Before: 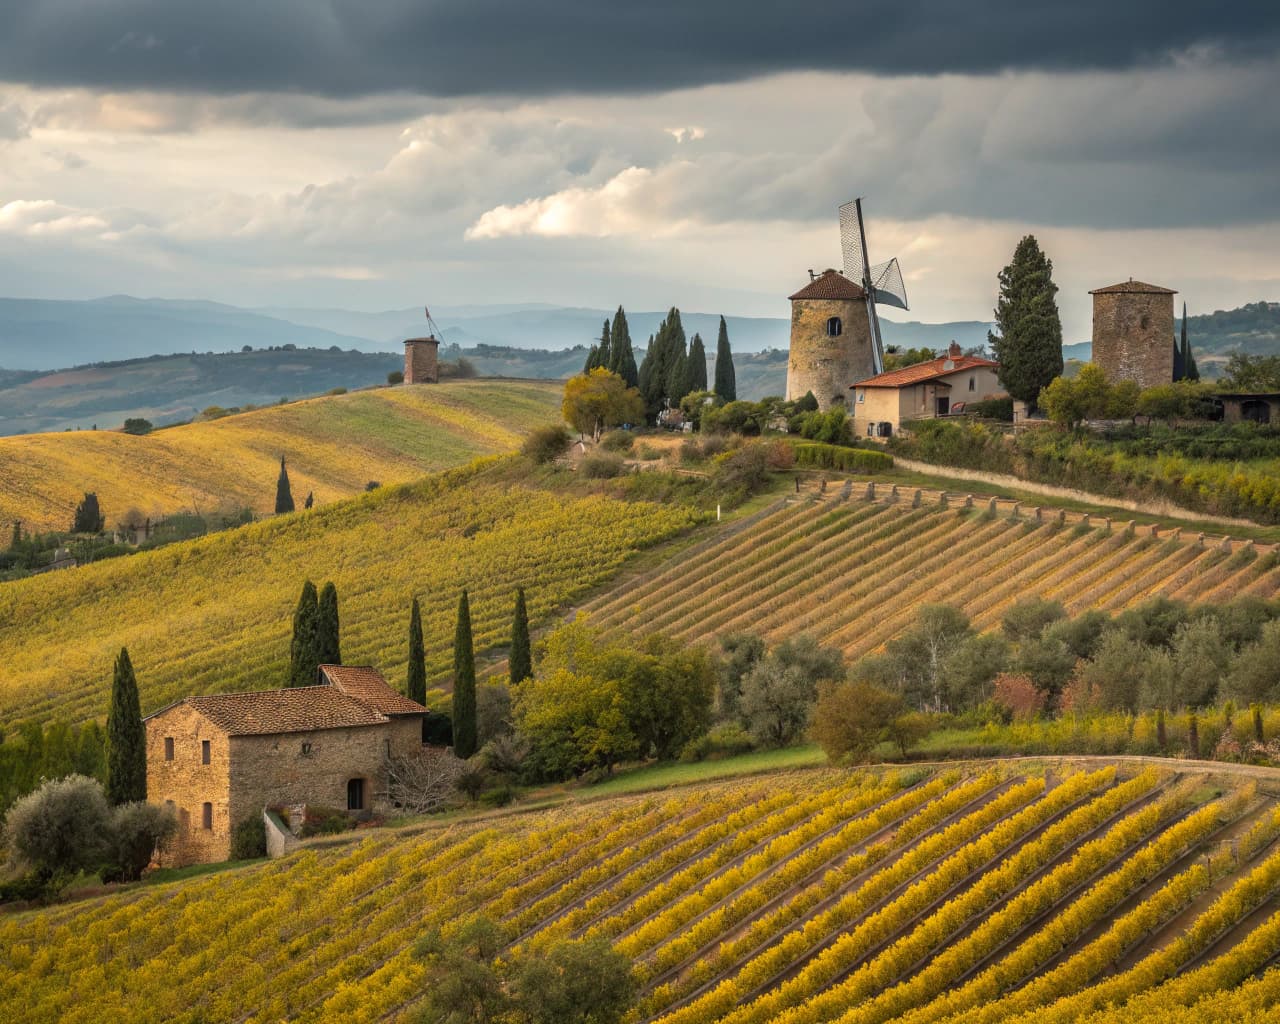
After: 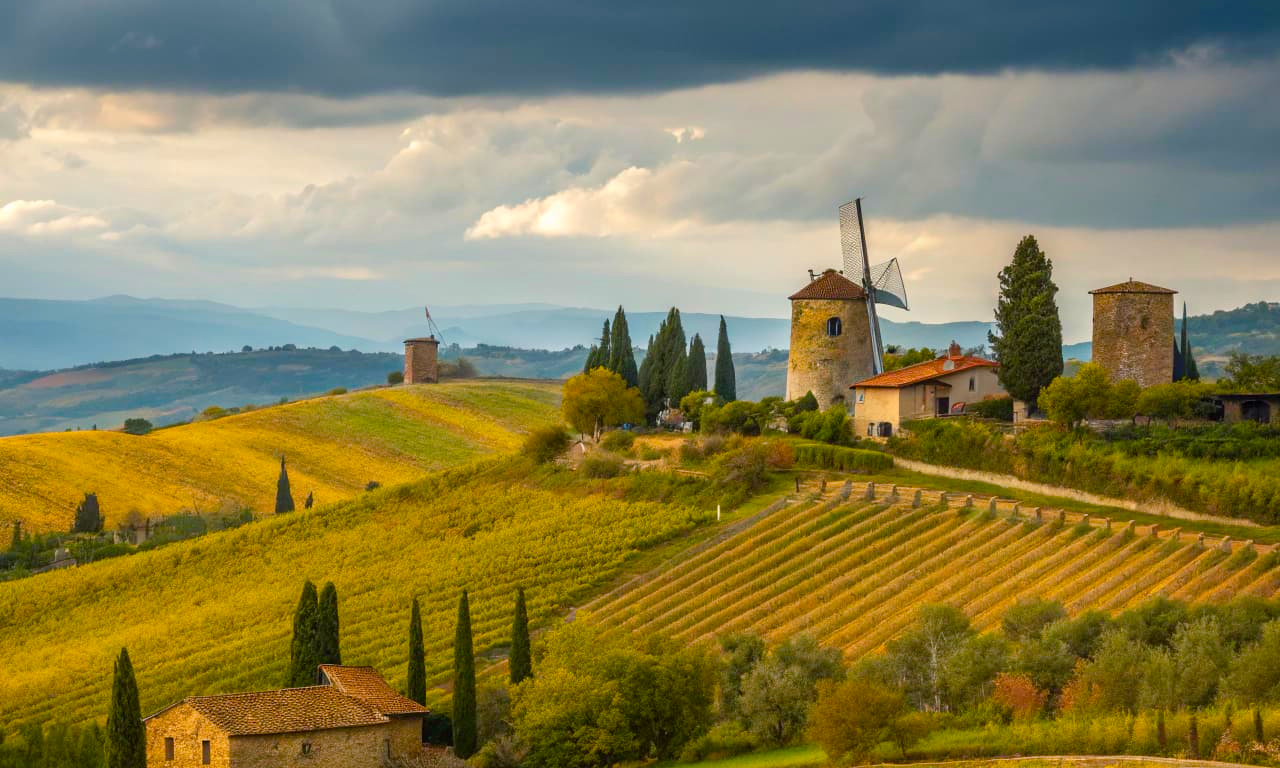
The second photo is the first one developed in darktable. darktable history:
color balance rgb: perceptual saturation grading › global saturation 20%, perceptual saturation grading › highlights -25.065%, perceptual saturation grading › shadows 24.584%, perceptual brilliance grading › global brilliance 2.789%, perceptual brilliance grading › highlights -3.097%, perceptual brilliance grading › shadows 3.217%, global vibrance 50.832%
crop: bottom 24.946%
